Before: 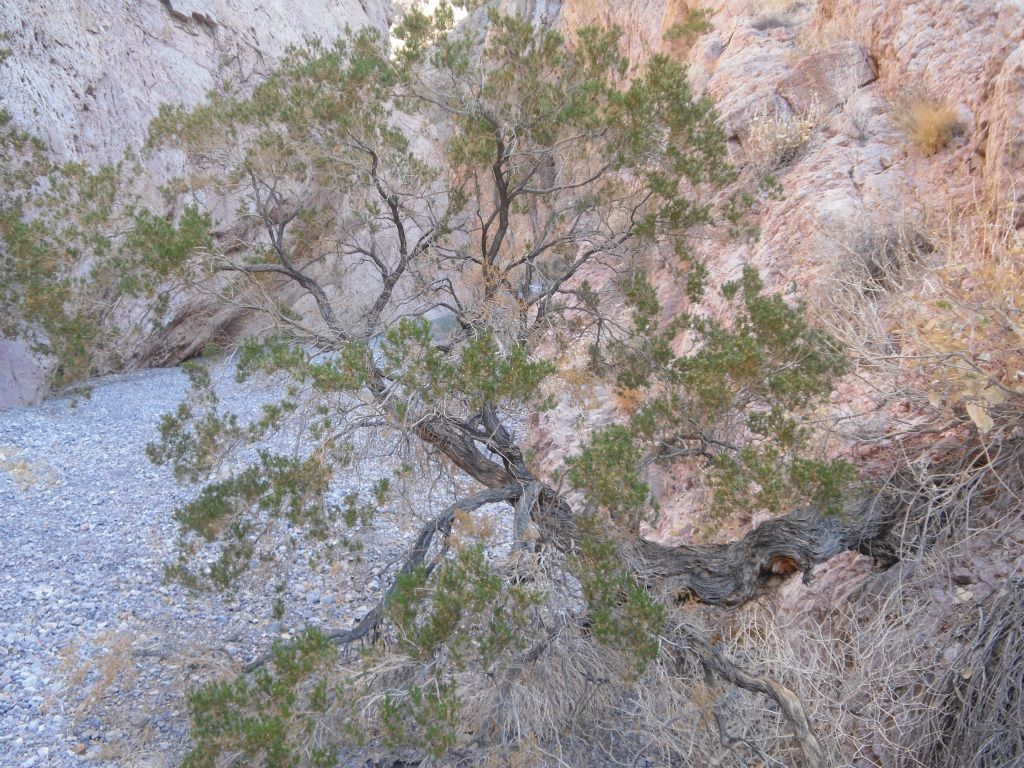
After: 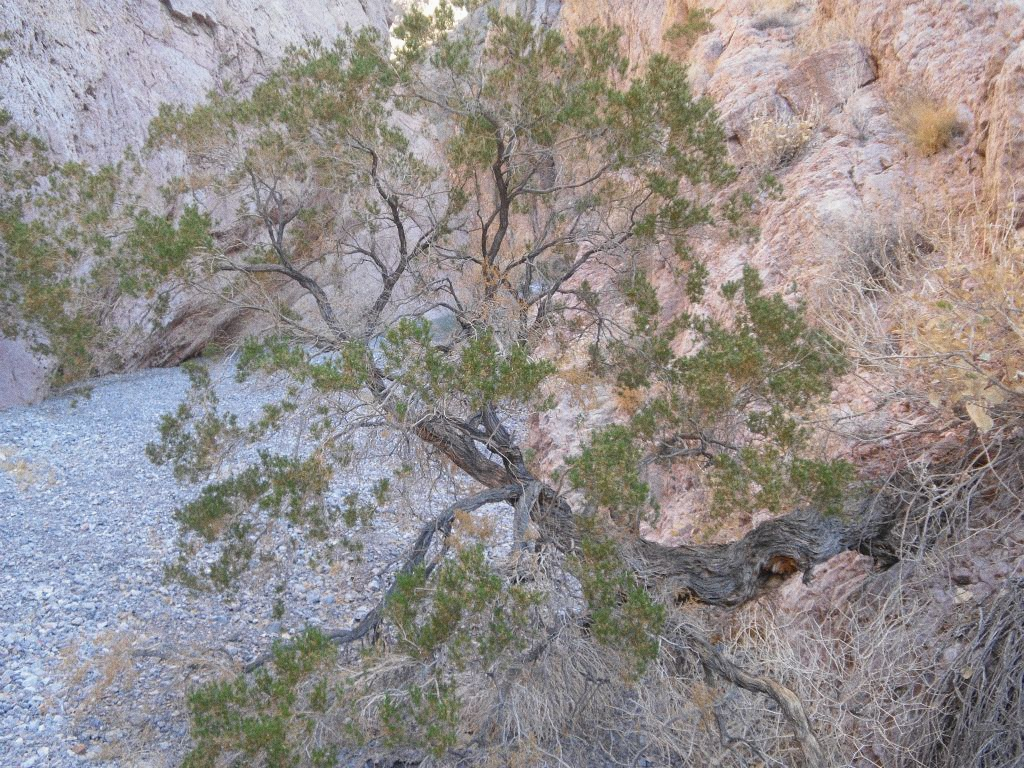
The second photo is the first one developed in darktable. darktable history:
grain: on, module defaults
exposure: exposure -0.048 EV, compensate highlight preservation false
